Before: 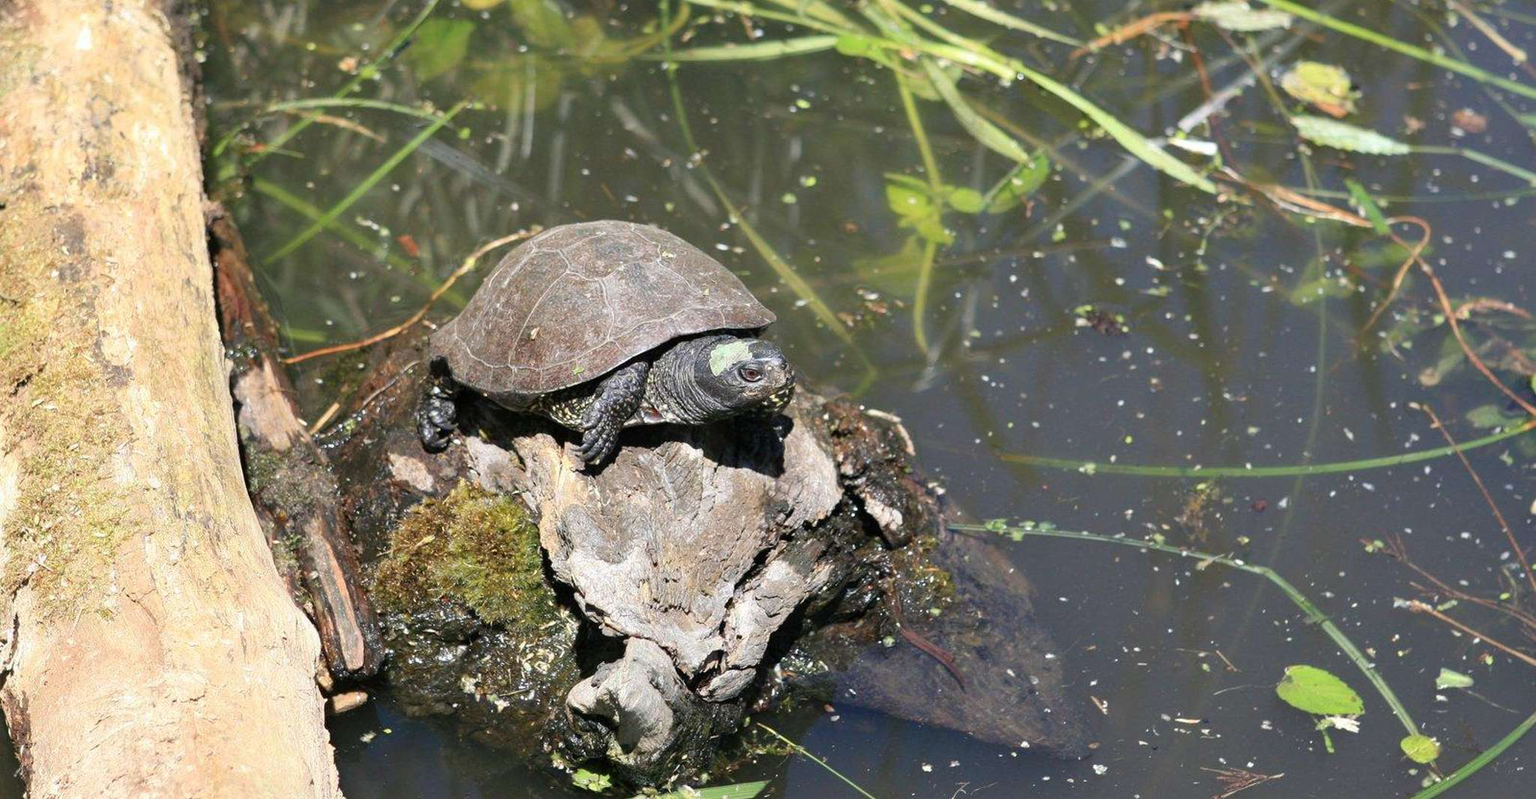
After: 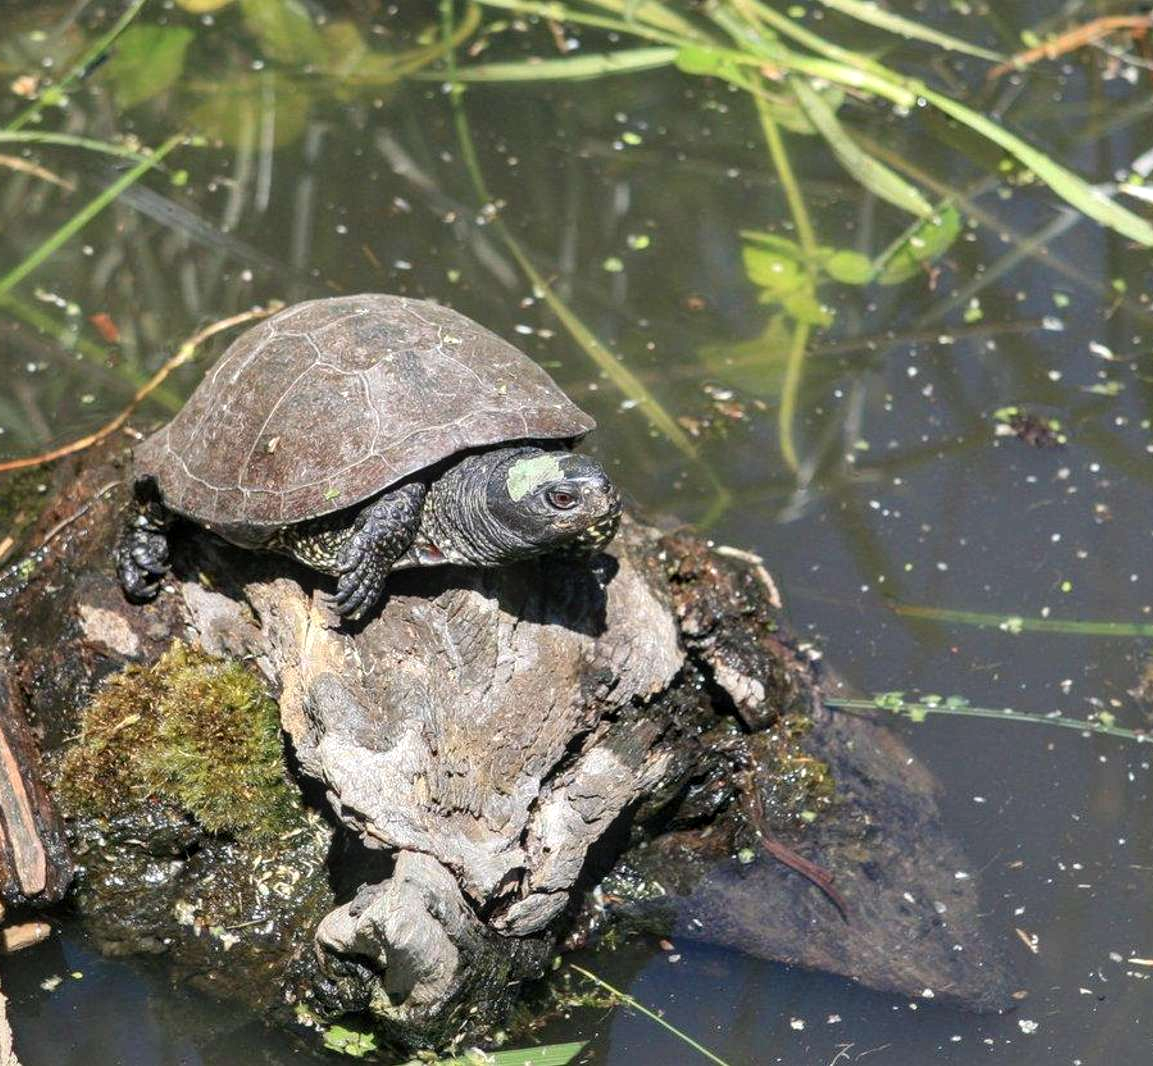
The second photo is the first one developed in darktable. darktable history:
shadows and highlights: white point adjustment 0.05, highlights color adjustment 55.9%, soften with gaussian
crop: left 21.496%, right 22.254%
local contrast: on, module defaults
